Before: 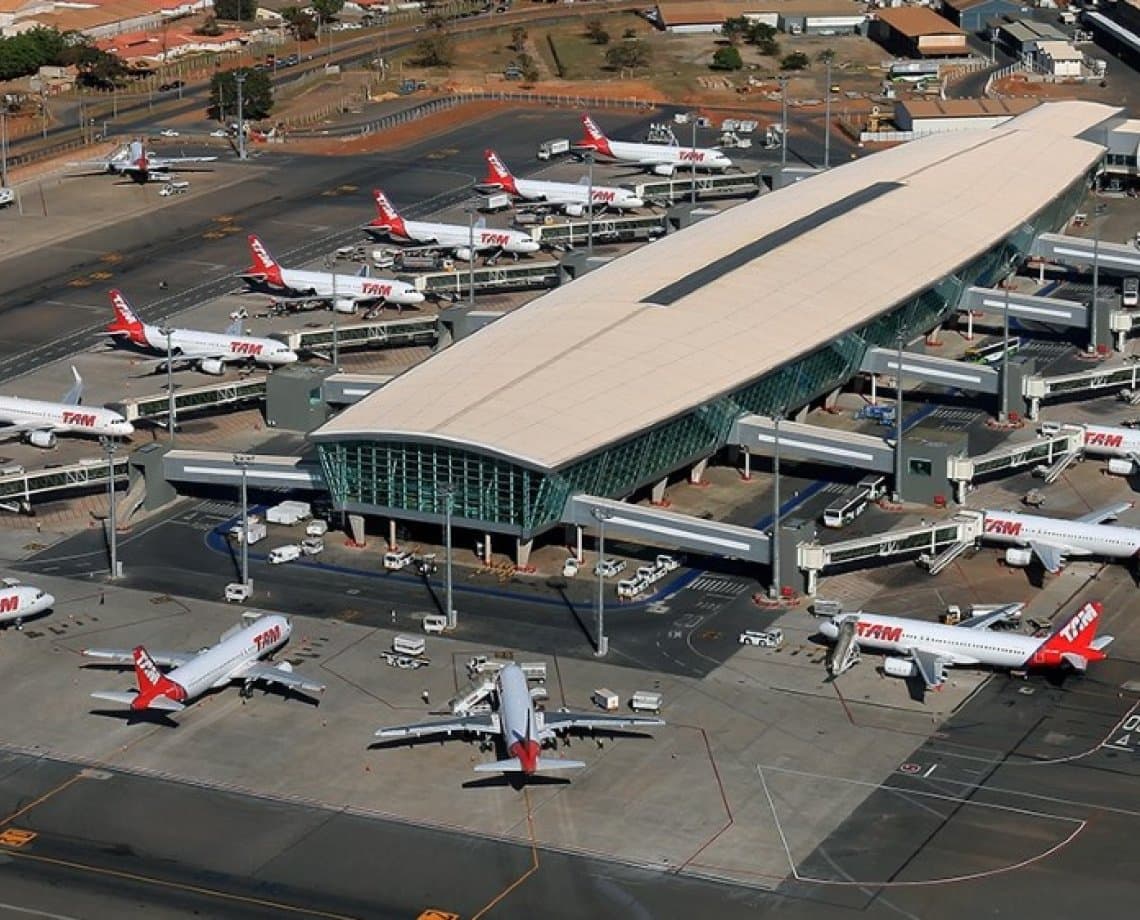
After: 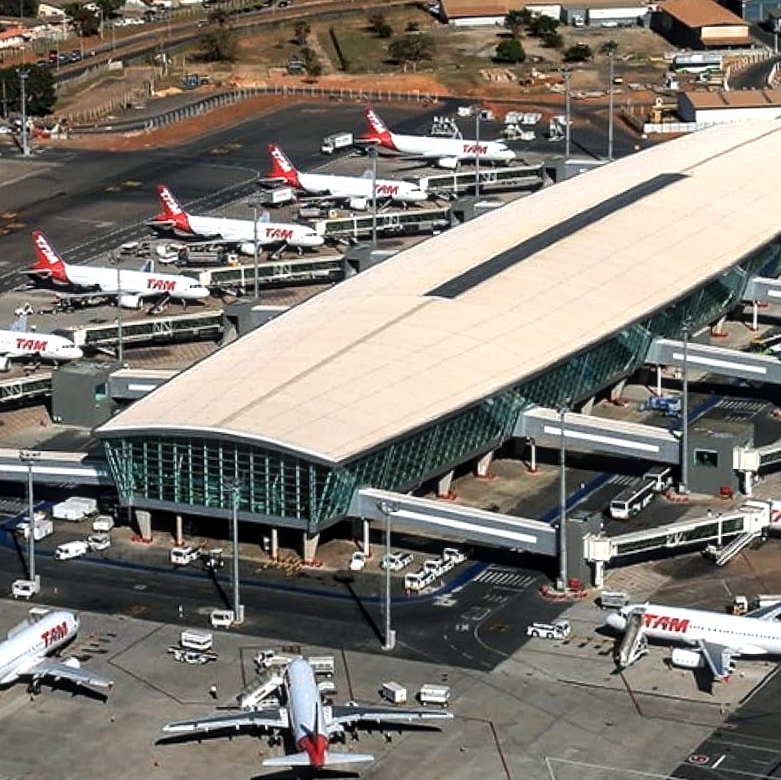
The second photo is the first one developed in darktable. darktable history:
local contrast: on, module defaults
crop: left 18.479%, right 12.2%, bottom 13.971%
tone equalizer: -8 EV -0.75 EV, -7 EV -0.7 EV, -6 EV -0.6 EV, -5 EV -0.4 EV, -3 EV 0.4 EV, -2 EV 0.6 EV, -1 EV 0.7 EV, +0 EV 0.75 EV, edges refinement/feathering 500, mask exposure compensation -1.57 EV, preserve details no
rotate and perspective: rotation -0.45°, automatic cropping original format, crop left 0.008, crop right 0.992, crop top 0.012, crop bottom 0.988
